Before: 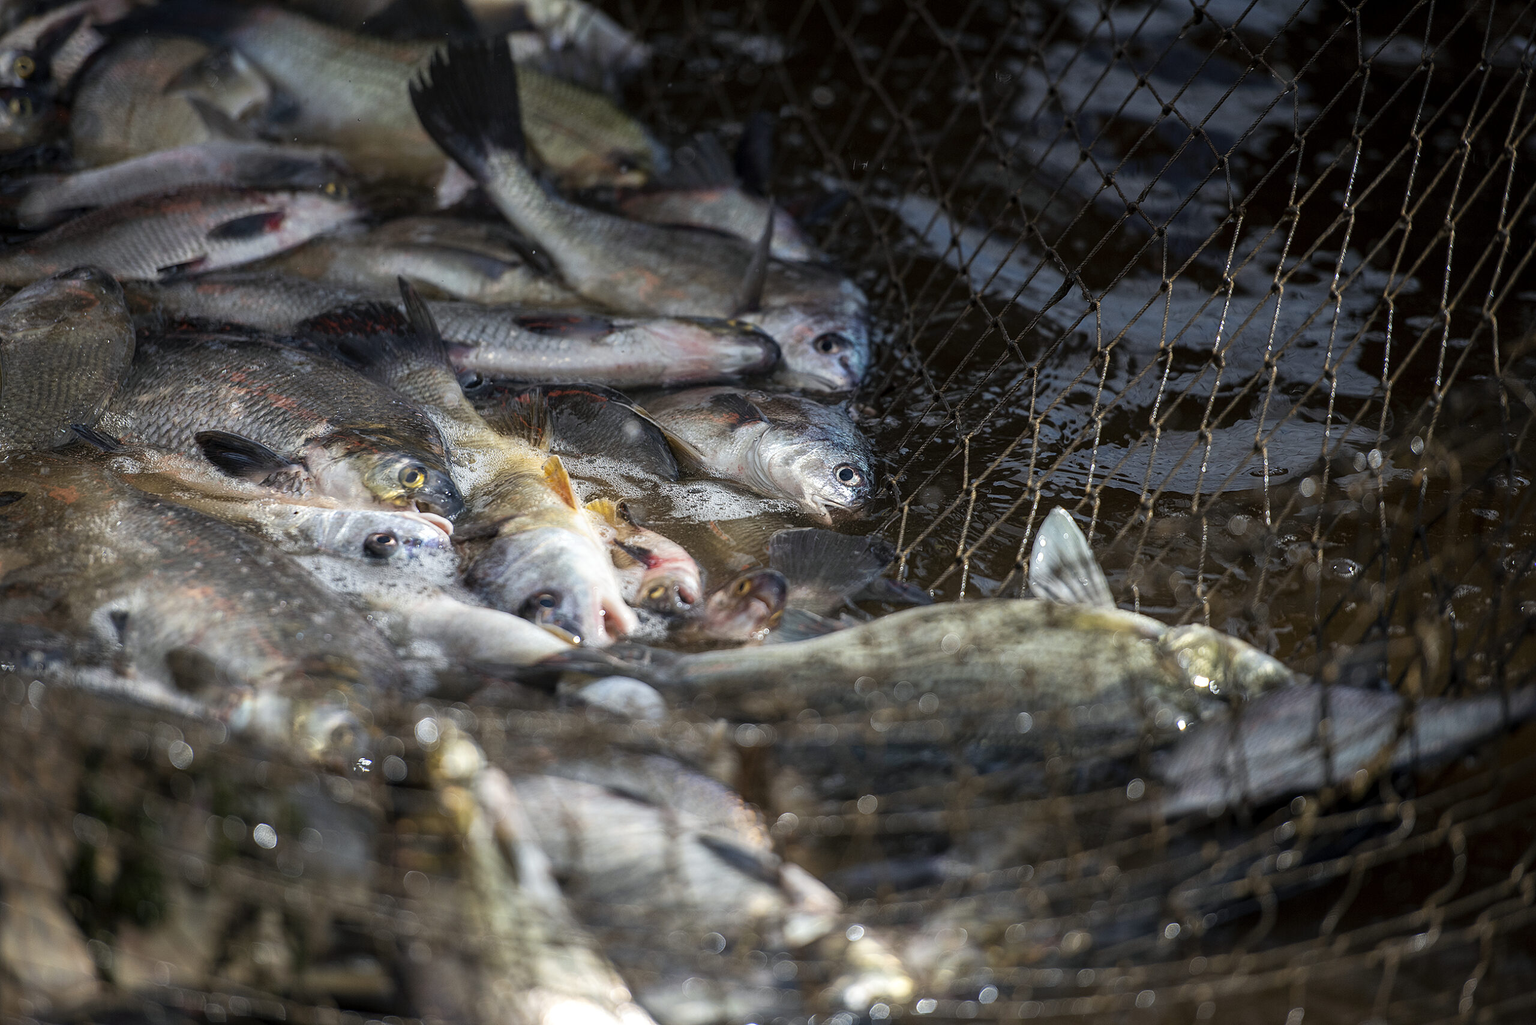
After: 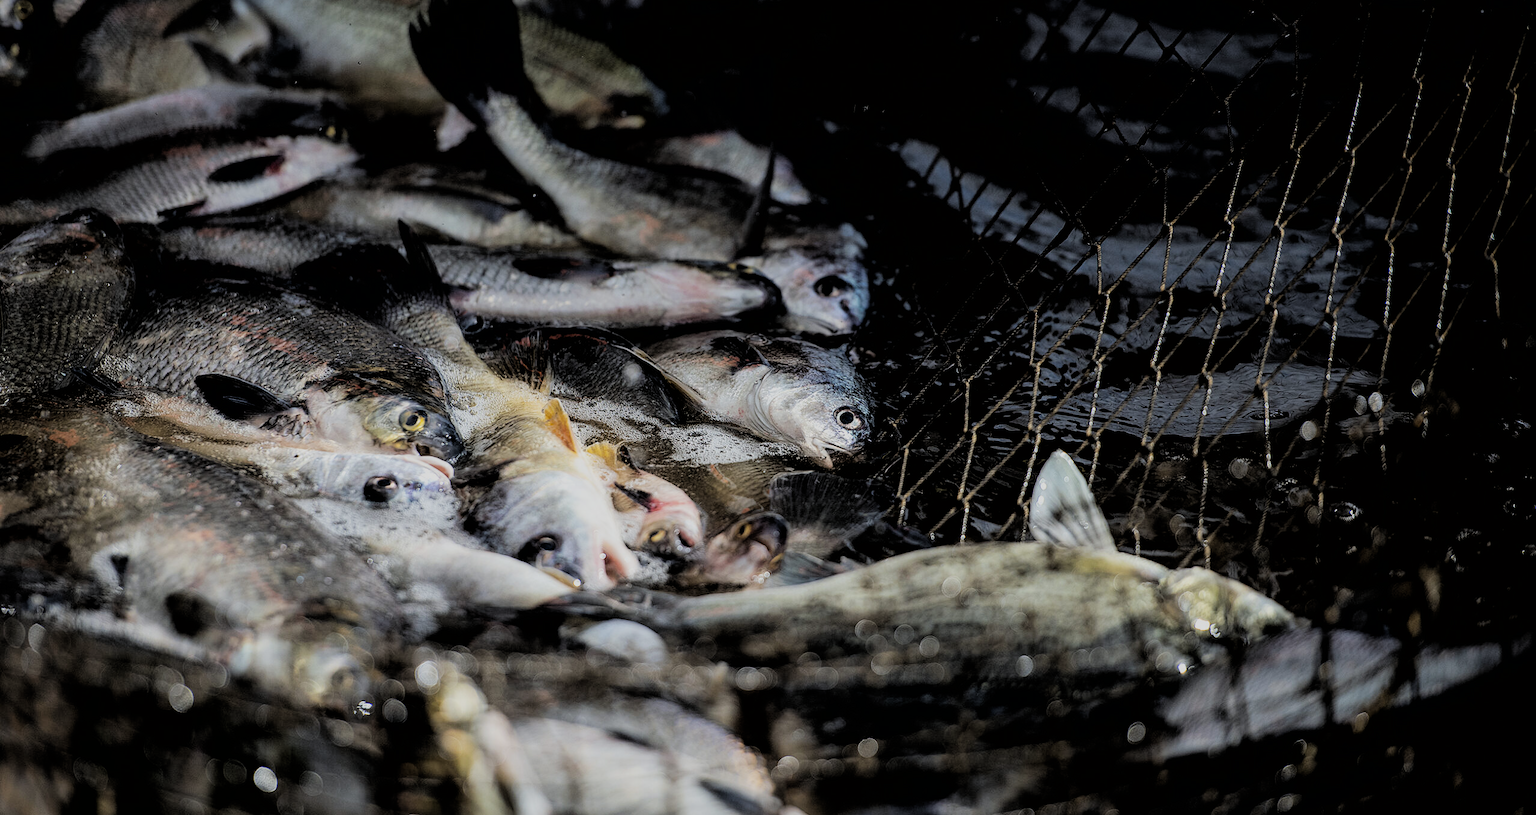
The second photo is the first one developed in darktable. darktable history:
filmic rgb: black relative exposure -2.77 EV, white relative exposure 4.56 EV, hardness 1.74, contrast 1.257
crop and rotate: top 5.654%, bottom 14.798%
